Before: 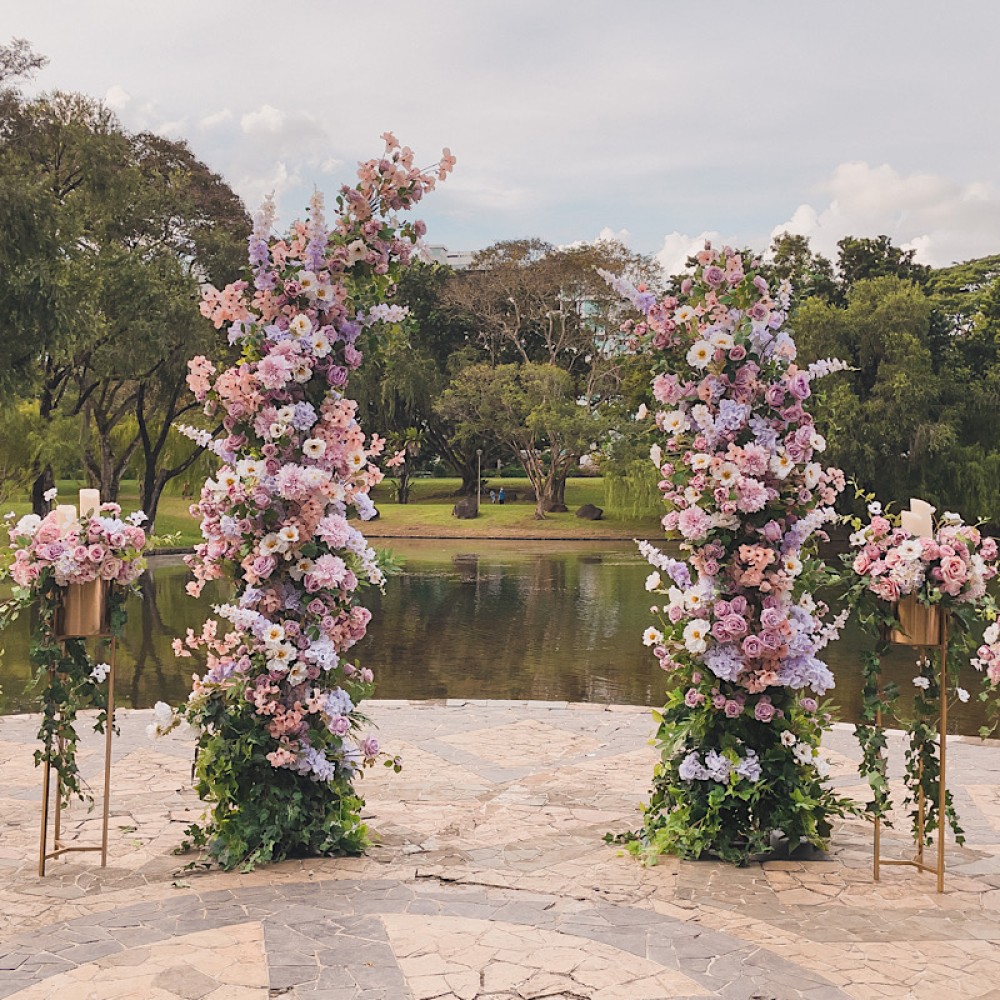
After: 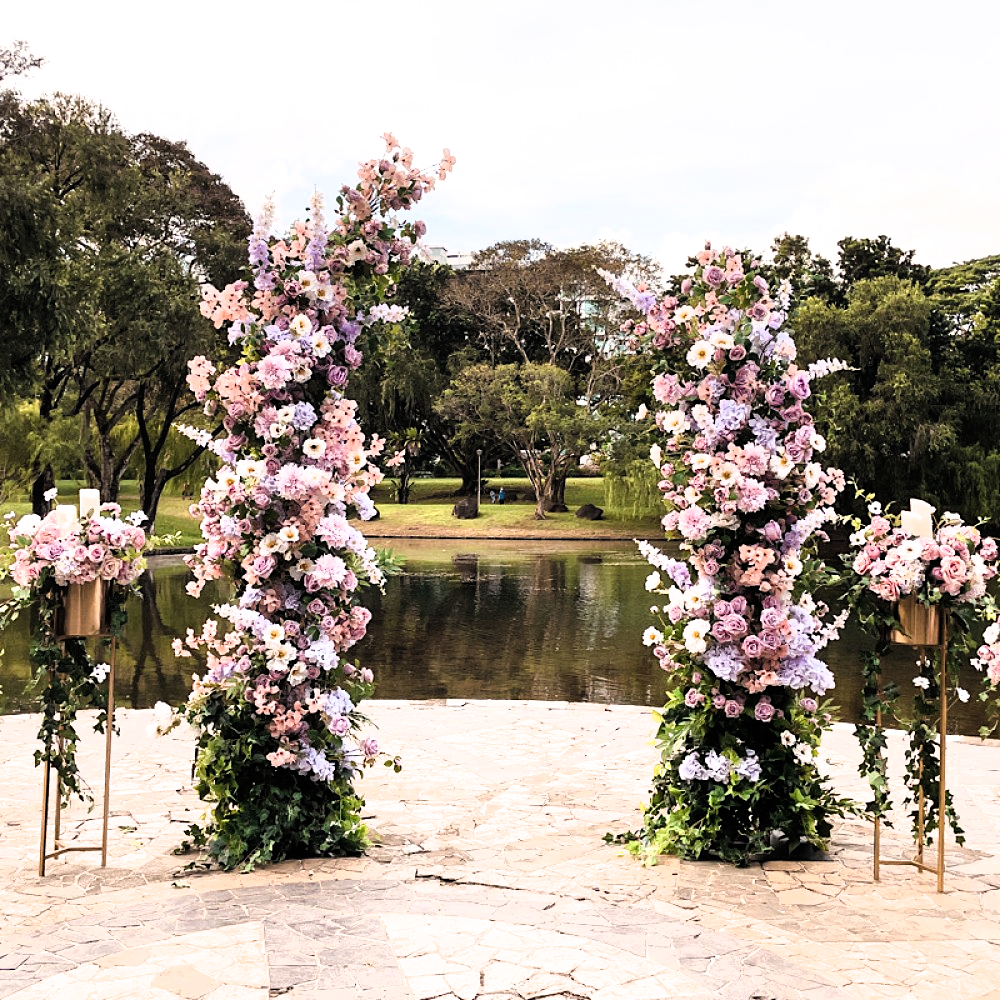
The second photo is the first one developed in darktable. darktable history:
filmic rgb: black relative exposure -8.2 EV, white relative exposure 2.2 EV, threshold 3 EV, hardness 7.11, latitude 85.74%, contrast 1.696, highlights saturation mix -4%, shadows ↔ highlights balance -2.69%, color science v5 (2021), contrast in shadows safe, contrast in highlights safe, enable highlight reconstruction true
color balance rgb "[modern colors]": linear chroma grading › shadows 32%, linear chroma grading › global chroma -2%, linear chroma grading › mid-tones 4%, perceptual saturation grading › global saturation -2%, perceptual saturation grading › highlights -8%, perceptual saturation grading › mid-tones 8%, perceptual saturation grading › shadows 4%, perceptual brilliance grading › highlights 8%, perceptual brilliance grading › mid-tones 4%, perceptual brilliance grading › shadows 2%, global vibrance 16%, saturation formula JzAzBz (2021)
